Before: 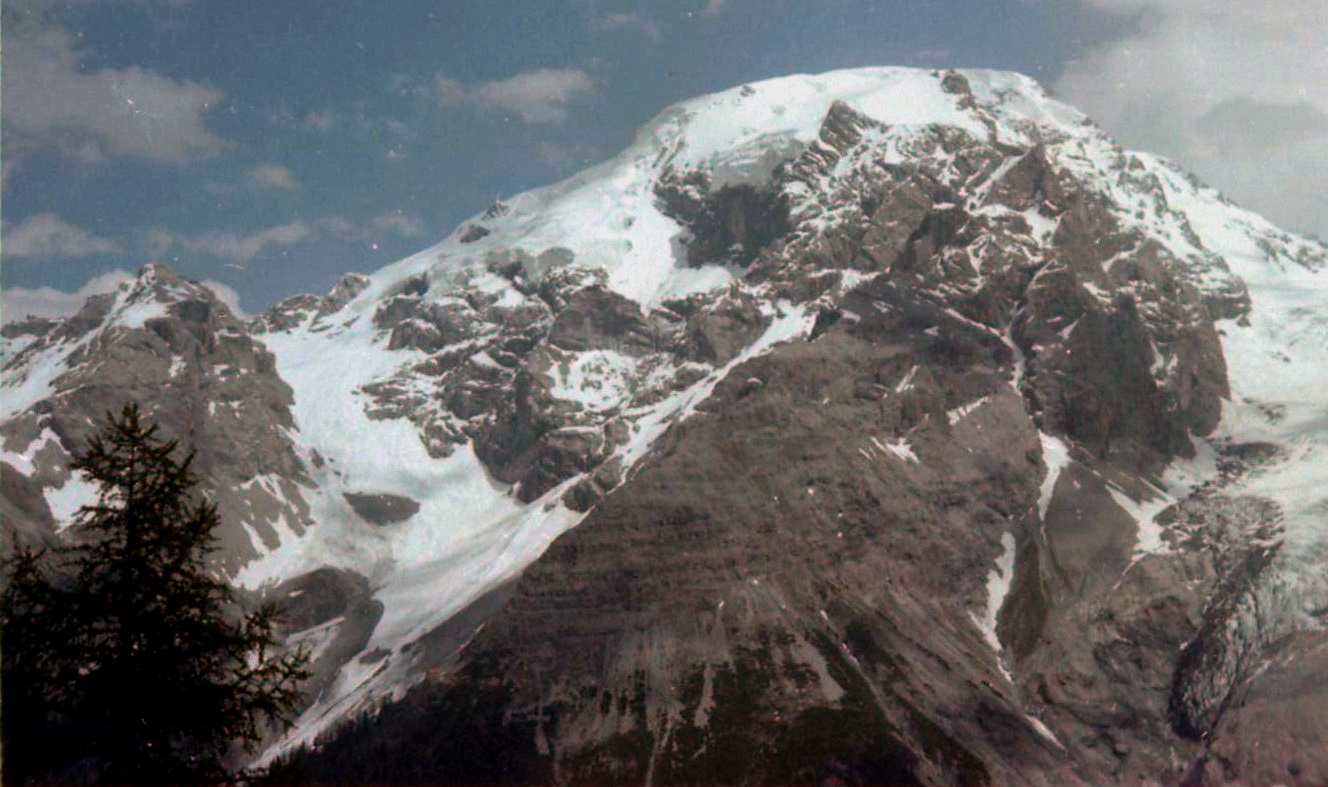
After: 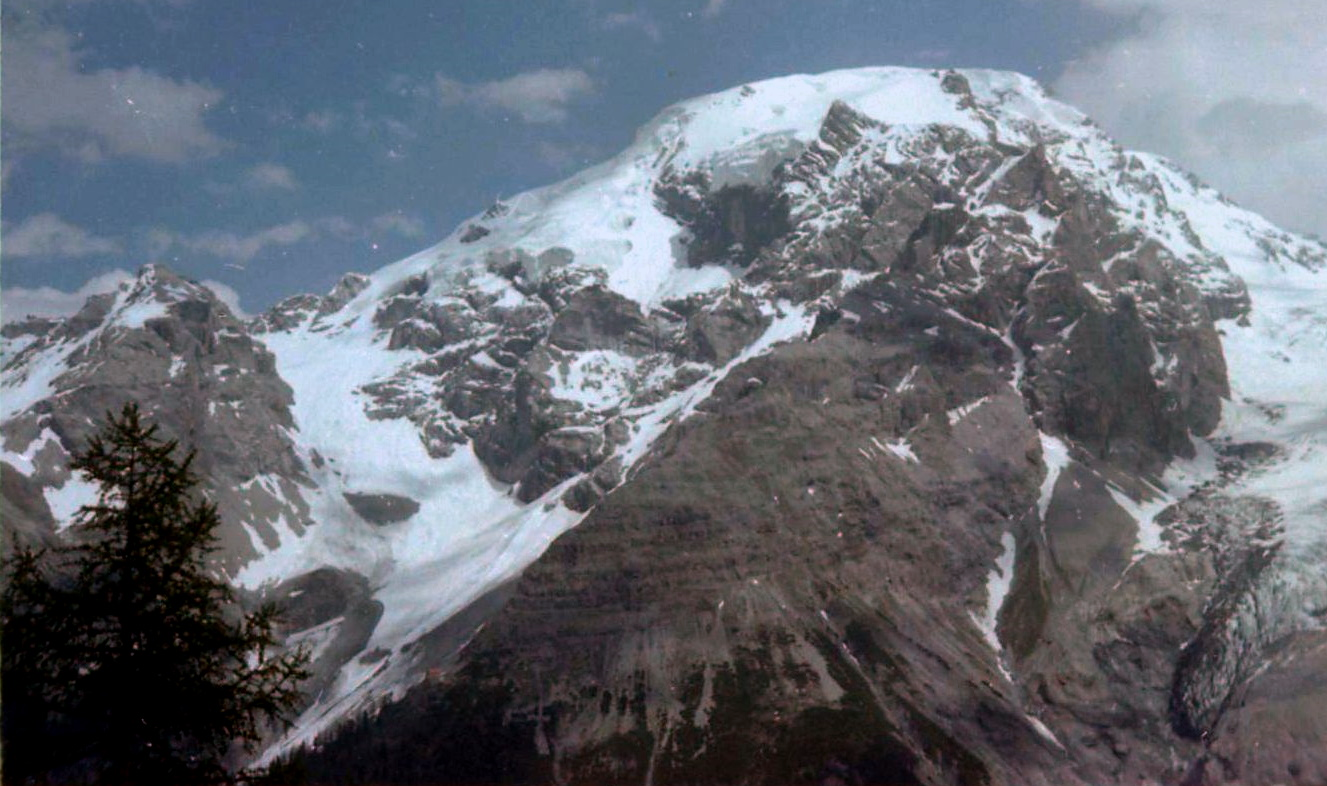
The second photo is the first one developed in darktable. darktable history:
white balance: red 0.954, blue 1.079
